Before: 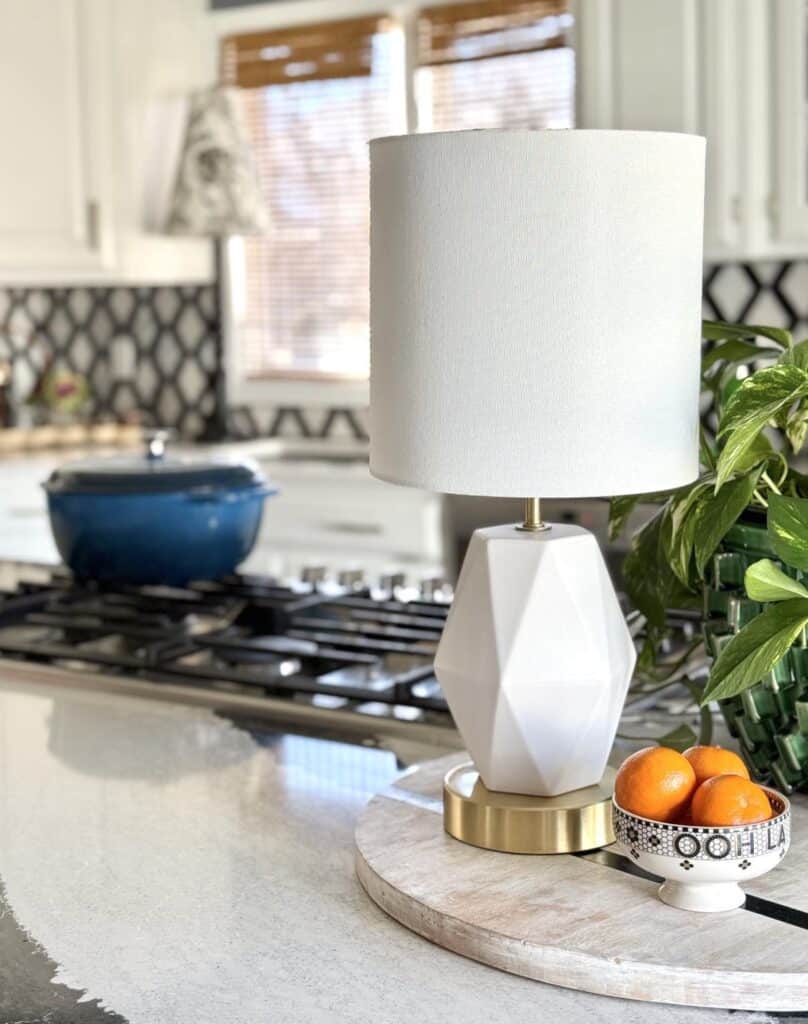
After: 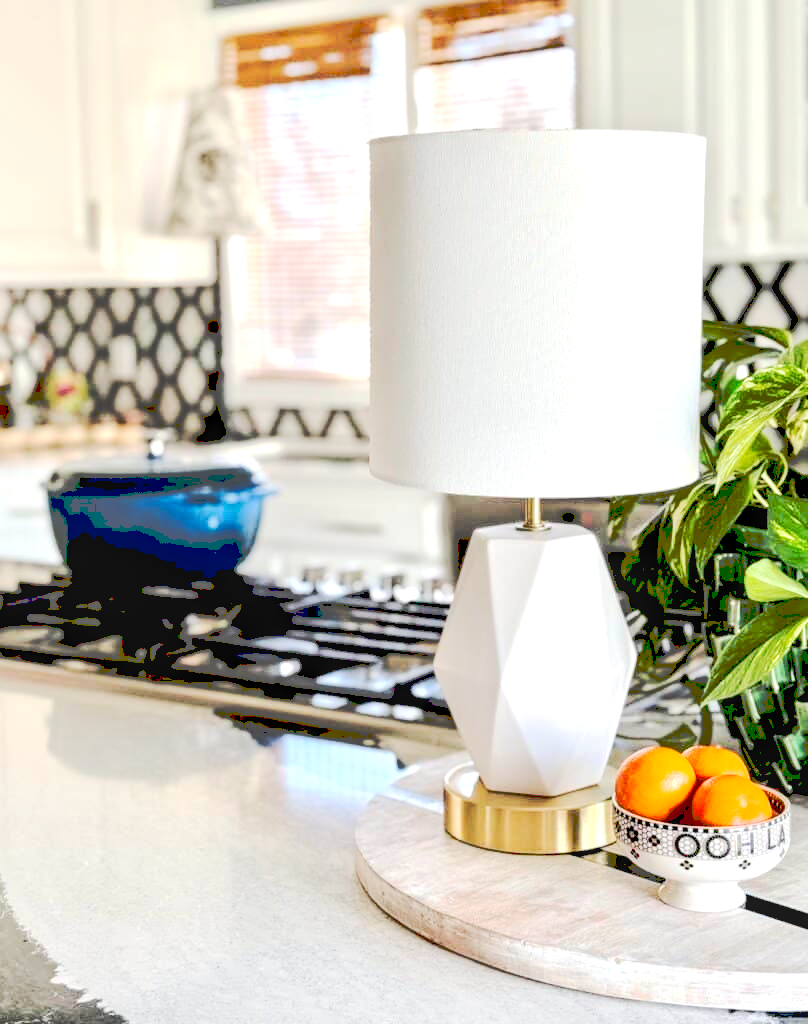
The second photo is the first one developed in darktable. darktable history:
local contrast: on, module defaults
rgb curve: curves: ch0 [(0, 0) (0.284, 0.292) (0.505, 0.644) (1, 1)], compensate middle gray true
exposure: black level correction 0.031, exposure 0.304 EV, compensate highlight preservation false
tone curve: curves: ch0 [(0, 0) (0.003, 0.319) (0.011, 0.319) (0.025, 0.319) (0.044, 0.323) (0.069, 0.324) (0.1, 0.328) (0.136, 0.329) (0.177, 0.337) (0.224, 0.351) (0.277, 0.373) (0.335, 0.413) (0.399, 0.458) (0.468, 0.533) (0.543, 0.617) (0.623, 0.71) (0.709, 0.783) (0.801, 0.849) (0.898, 0.911) (1, 1)], preserve colors none
